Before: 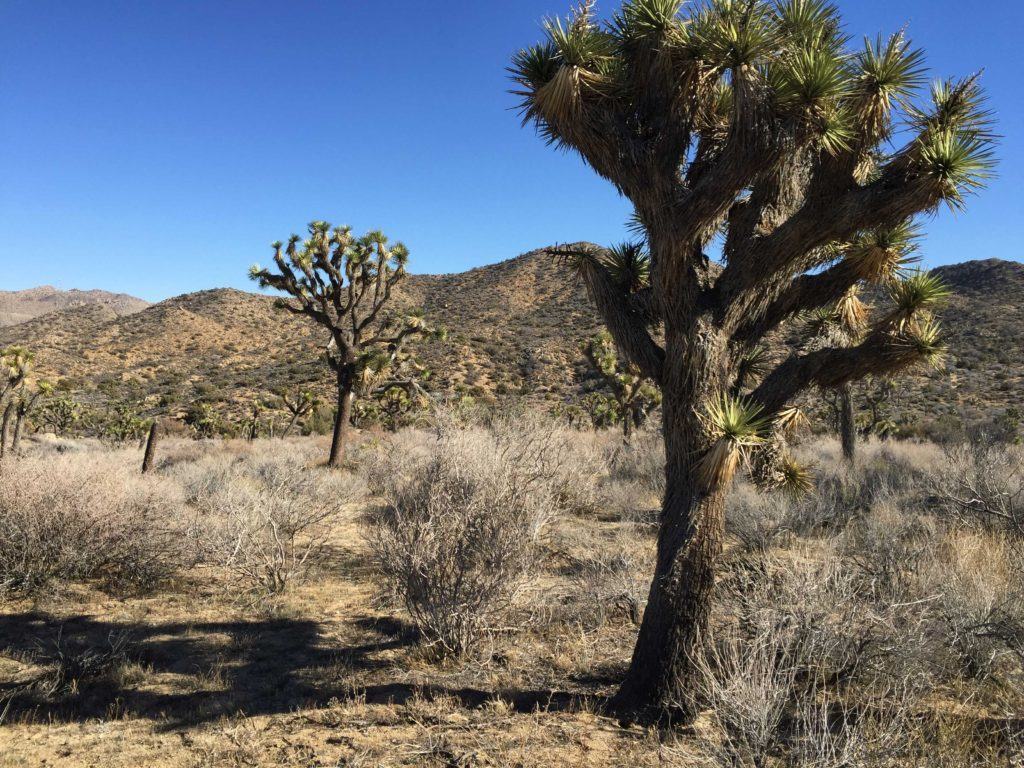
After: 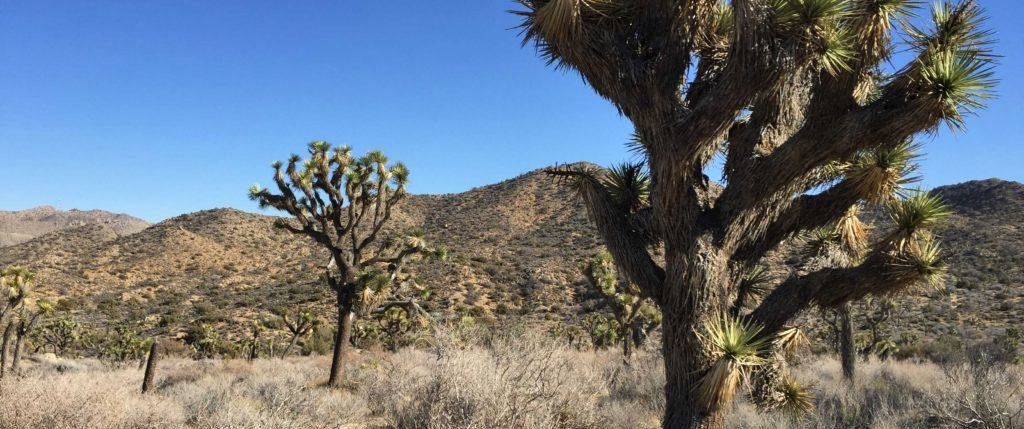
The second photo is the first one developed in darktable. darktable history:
crop and rotate: top 10.508%, bottom 33.567%
shadows and highlights: soften with gaussian
